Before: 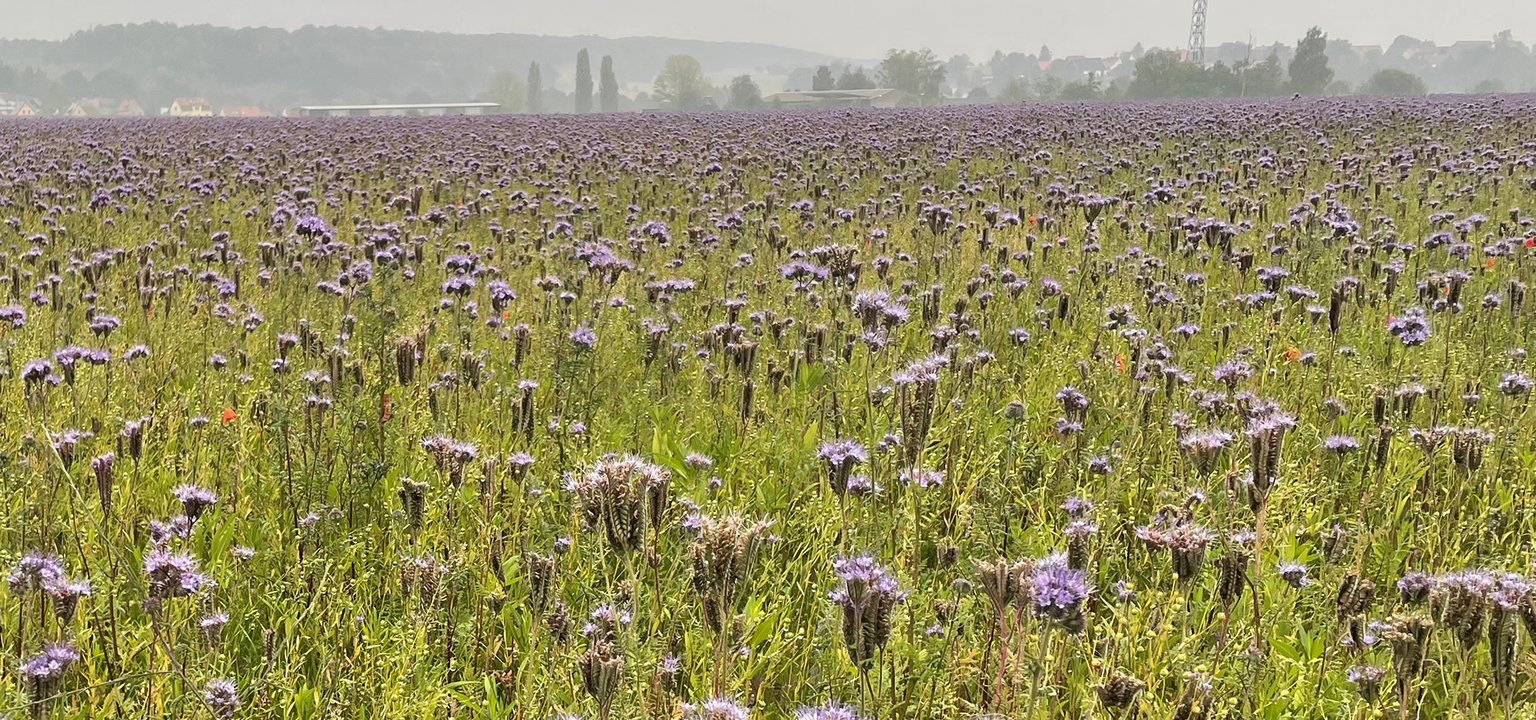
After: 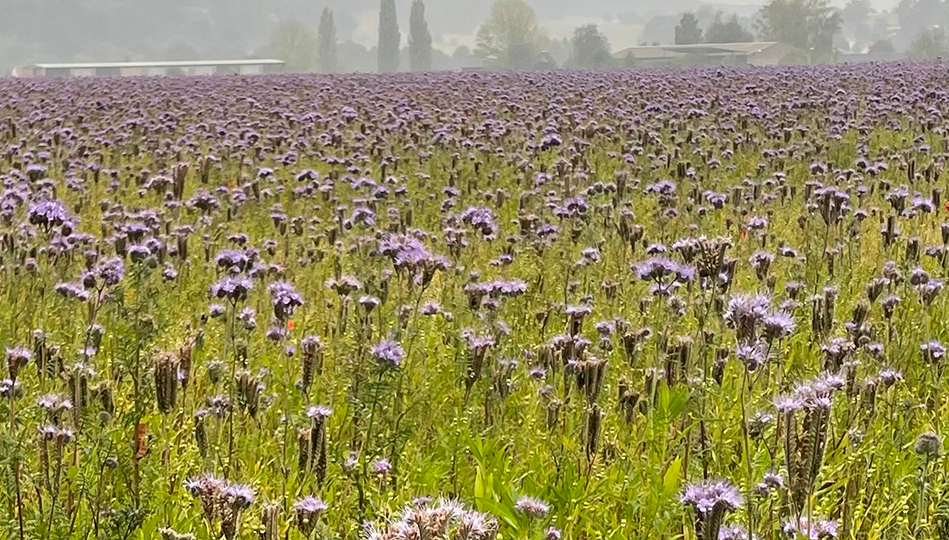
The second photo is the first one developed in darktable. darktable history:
contrast brightness saturation: contrast 0.037, saturation 0.157
crop: left 17.767%, top 7.684%, right 32.767%, bottom 32.31%
